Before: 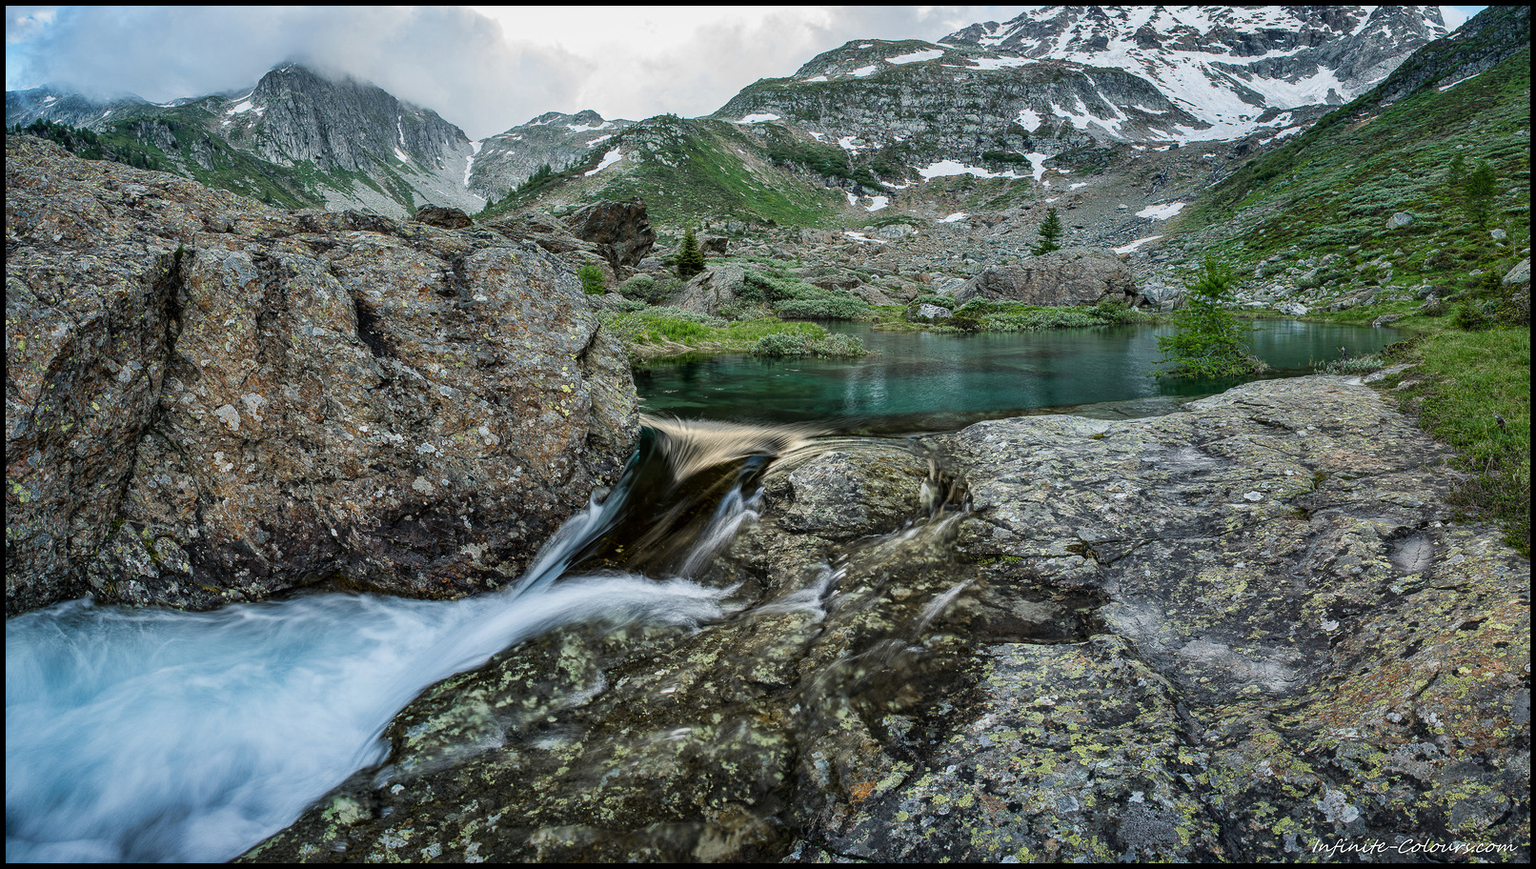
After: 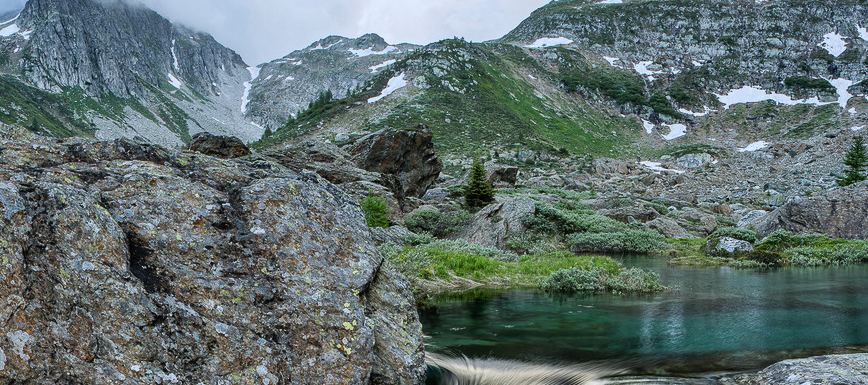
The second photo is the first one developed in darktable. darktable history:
crop: left 15.306%, top 9.065%, right 30.789%, bottom 48.638%
white balance: red 0.954, blue 1.079
